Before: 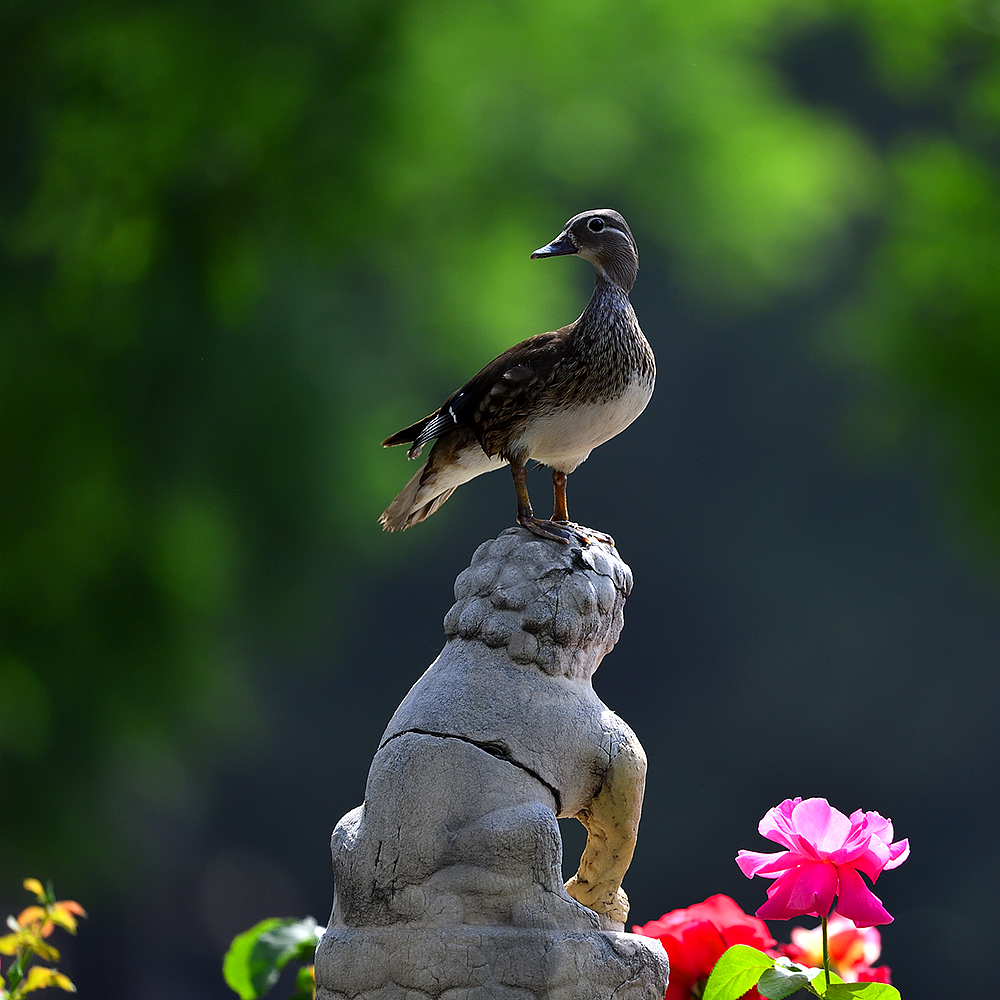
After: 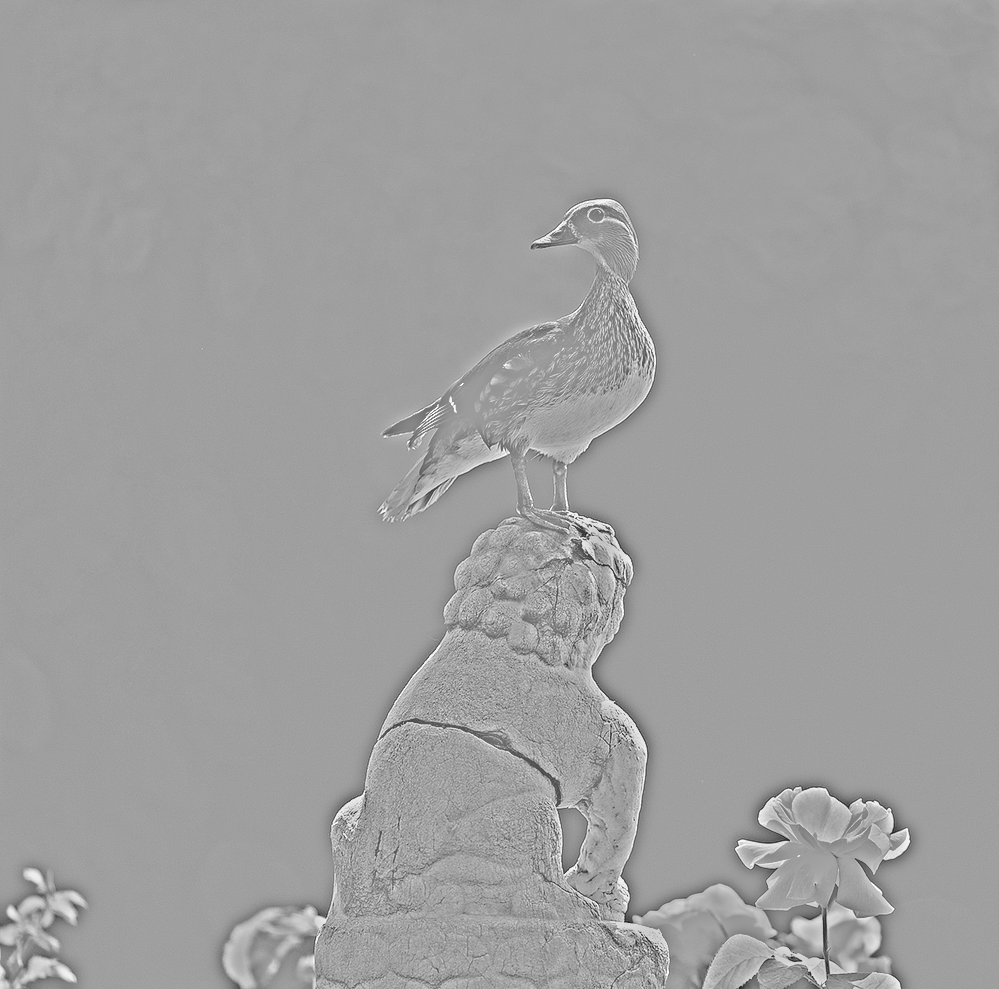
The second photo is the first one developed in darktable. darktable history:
base curve: curves: ch0 [(0, 0) (0.028, 0.03) (0.121, 0.232) (0.46, 0.748) (0.859, 0.968) (1, 1)]
crop: top 1.049%, right 0.001%
highpass: sharpness 25.84%, contrast boost 14.94%
graduated density: on, module defaults
local contrast: on, module defaults
